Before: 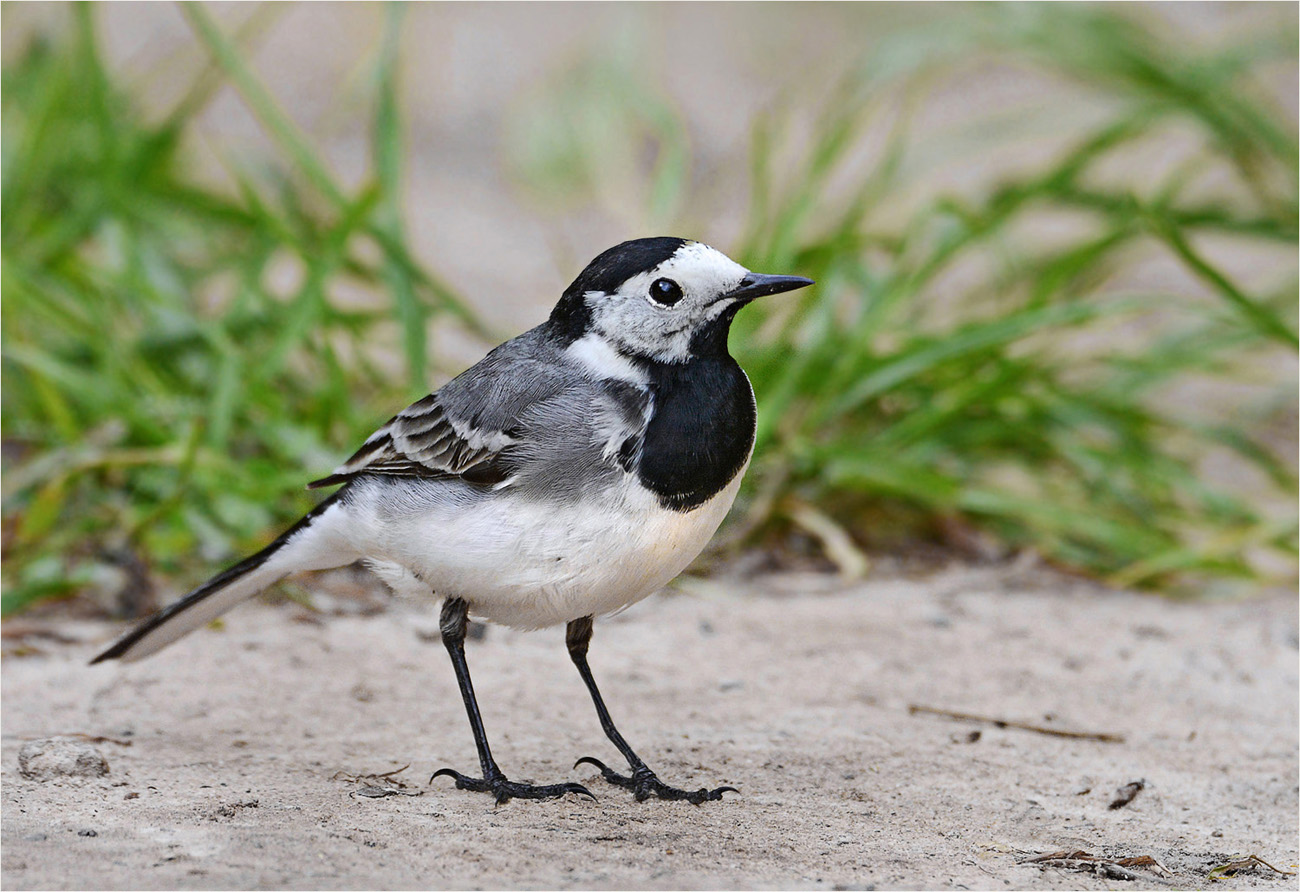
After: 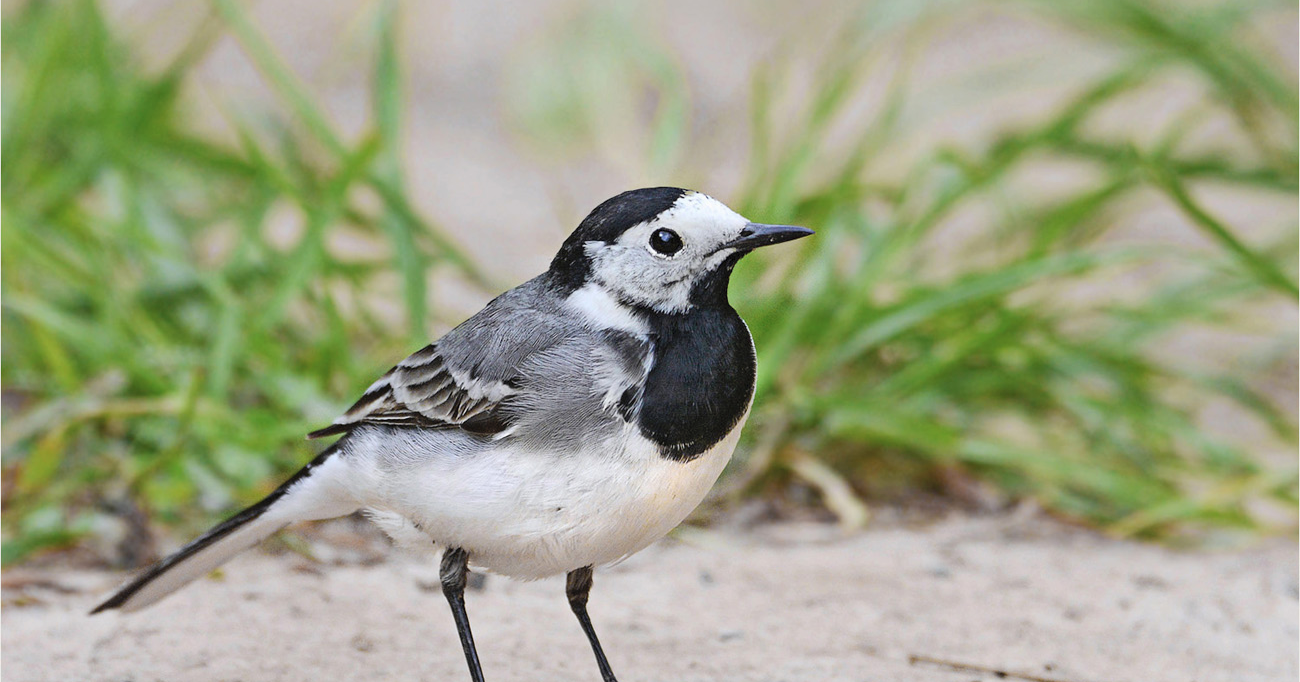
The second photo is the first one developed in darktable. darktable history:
contrast brightness saturation: brightness 0.147
crop: top 5.693%, bottom 17.797%
exposure: exposure -0.046 EV, compensate highlight preservation false
